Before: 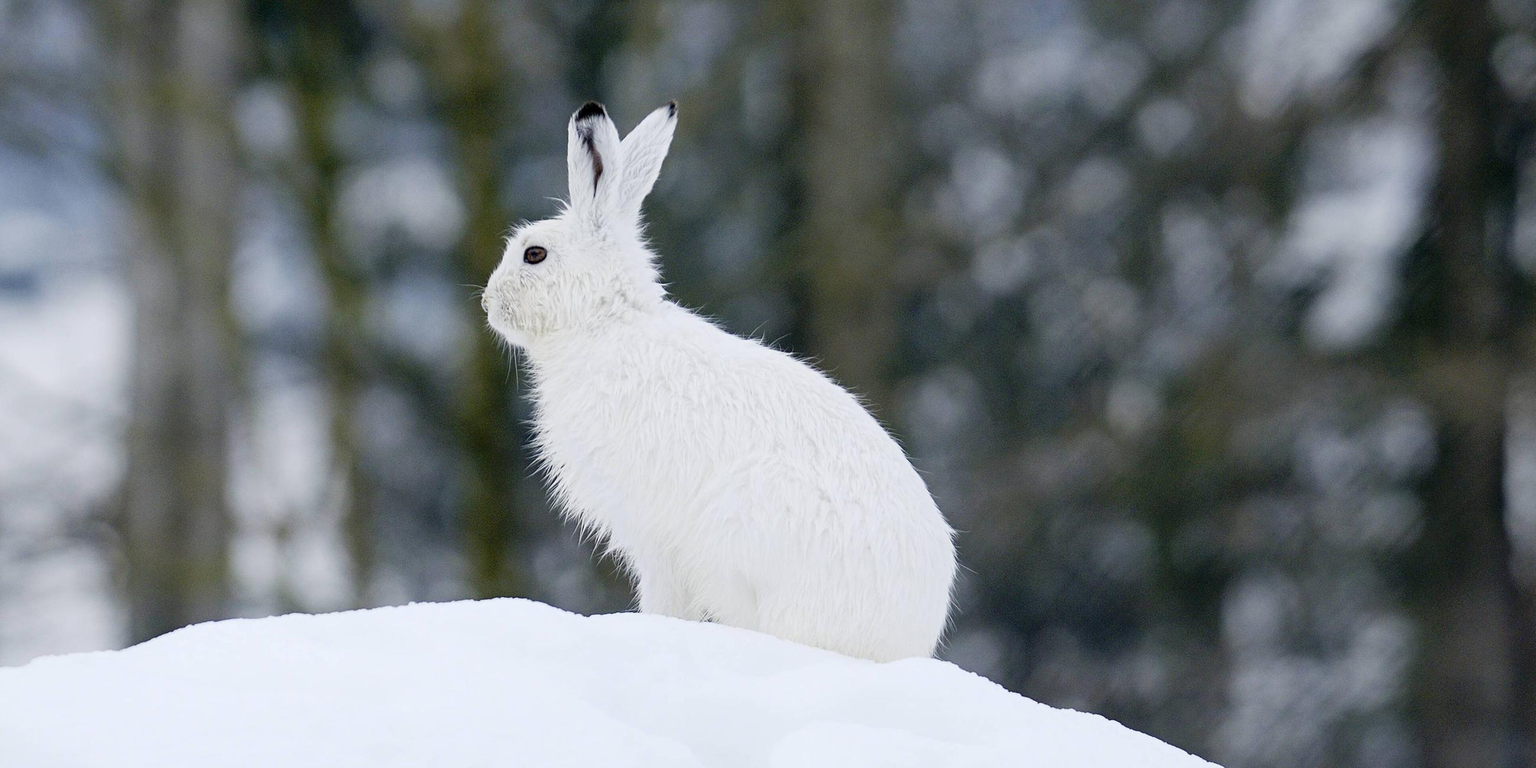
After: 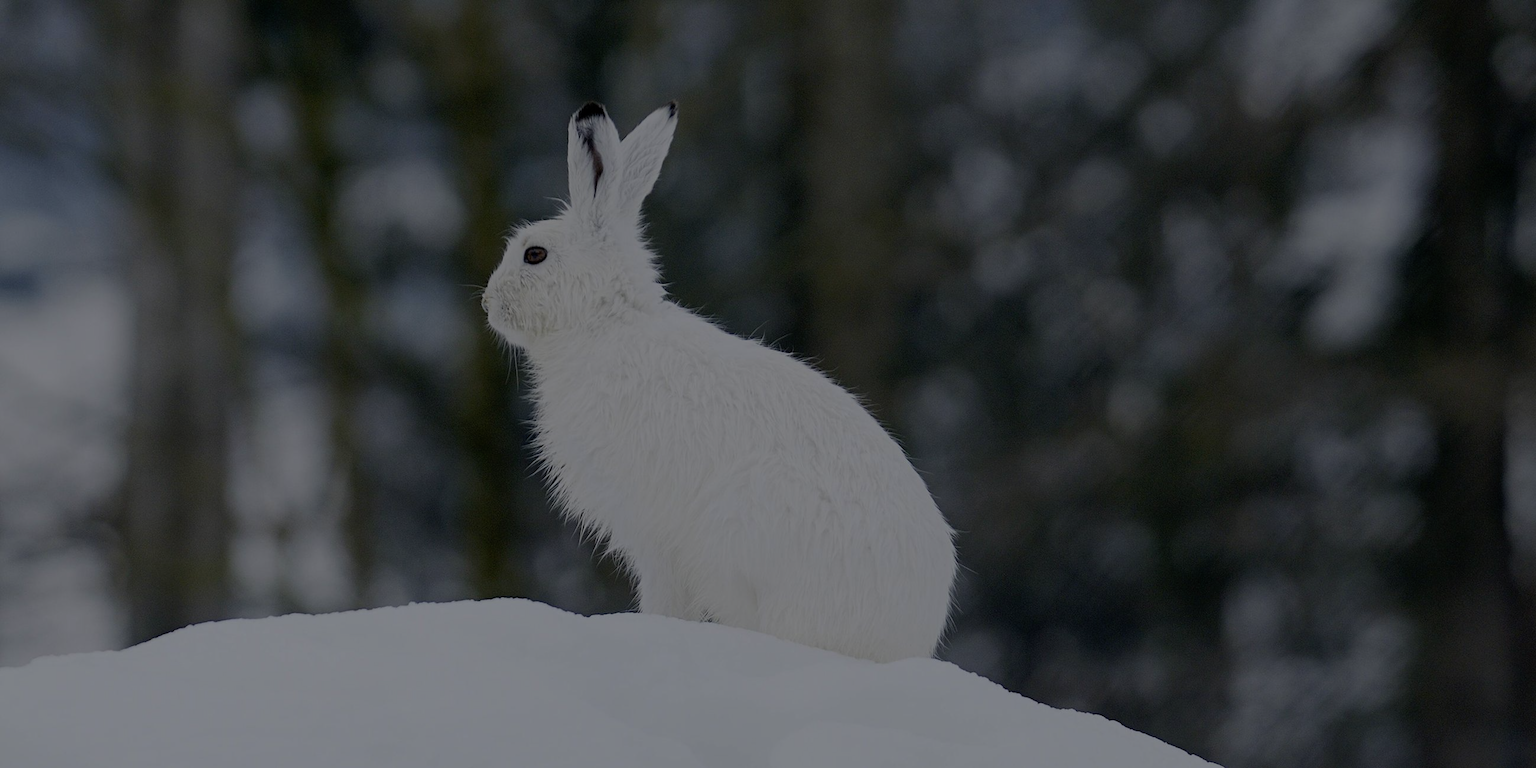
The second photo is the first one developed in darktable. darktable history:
exposure: exposure -1.963 EV, compensate highlight preservation false
